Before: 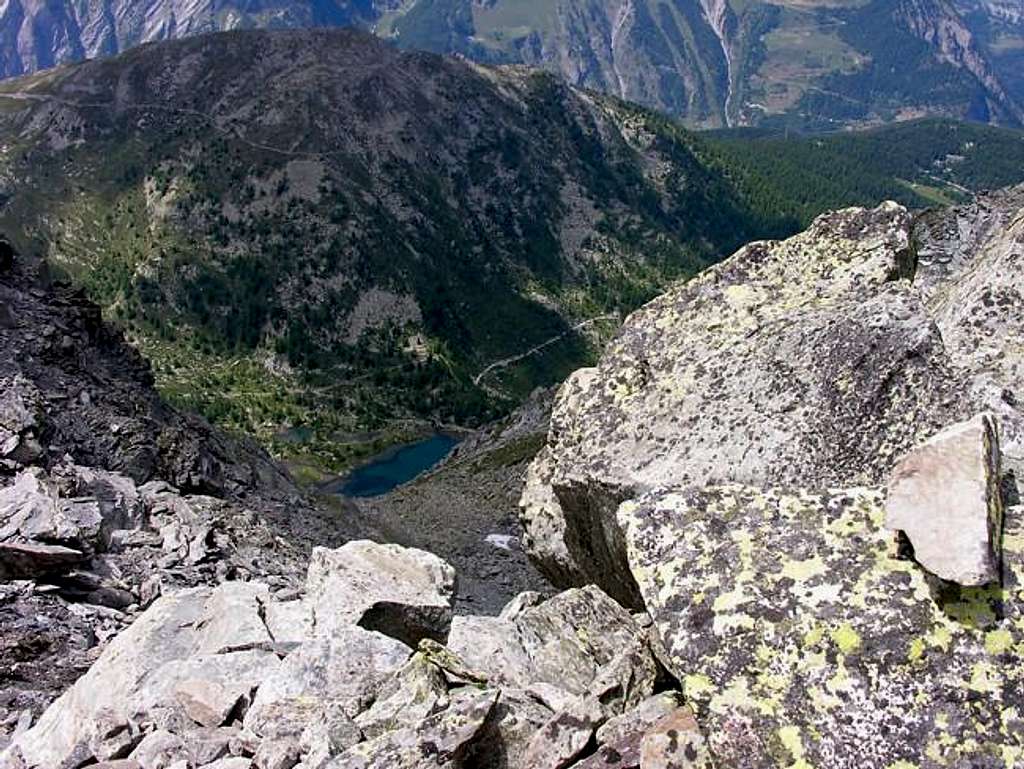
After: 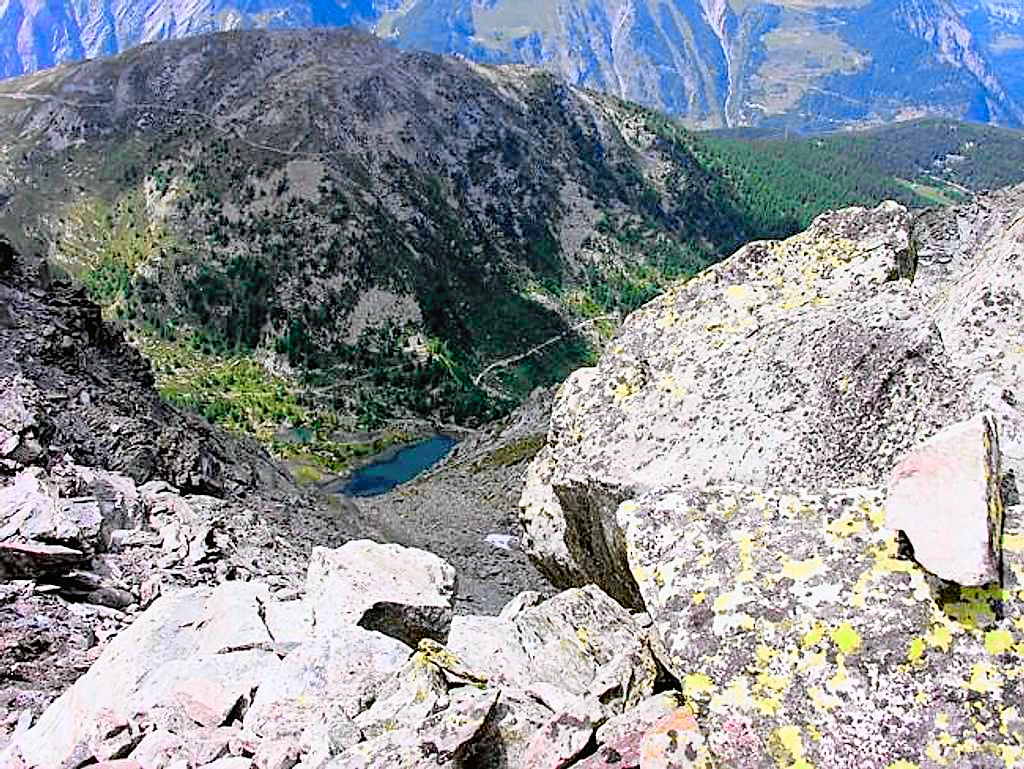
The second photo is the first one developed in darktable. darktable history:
white balance: red 0.984, blue 1.059
contrast brightness saturation: contrast 0.07, brightness 0.18, saturation 0.4
sharpen: on, module defaults
tone curve: curves: ch0 [(0, 0.008) (0.107, 0.091) (0.278, 0.351) (0.457, 0.562) (0.628, 0.738) (0.839, 0.909) (0.998, 0.978)]; ch1 [(0, 0) (0.437, 0.408) (0.474, 0.479) (0.502, 0.5) (0.527, 0.519) (0.561, 0.575) (0.608, 0.665) (0.669, 0.748) (0.859, 0.899) (1, 1)]; ch2 [(0, 0) (0.33, 0.301) (0.421, 0.443) (0.473, 0.498) (0.502, 0.504) (0.522, 0.527) (0.549, 0.583) (0.644, 0.703) (1, 1)], color space Lab, independent channels, preserve colors none
